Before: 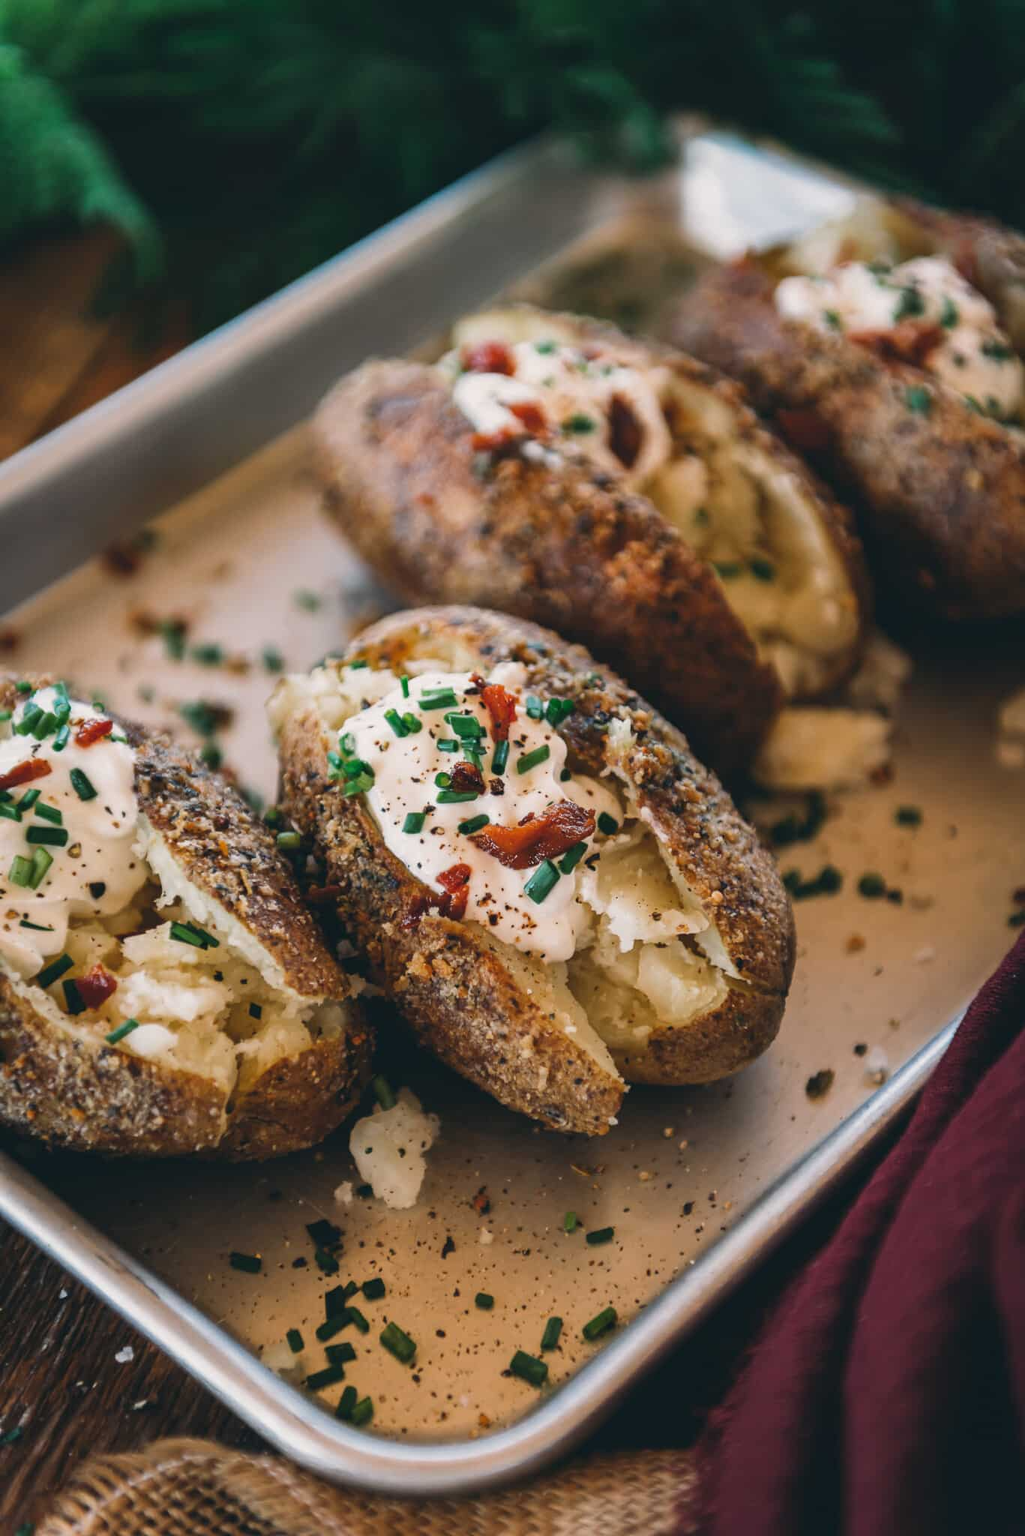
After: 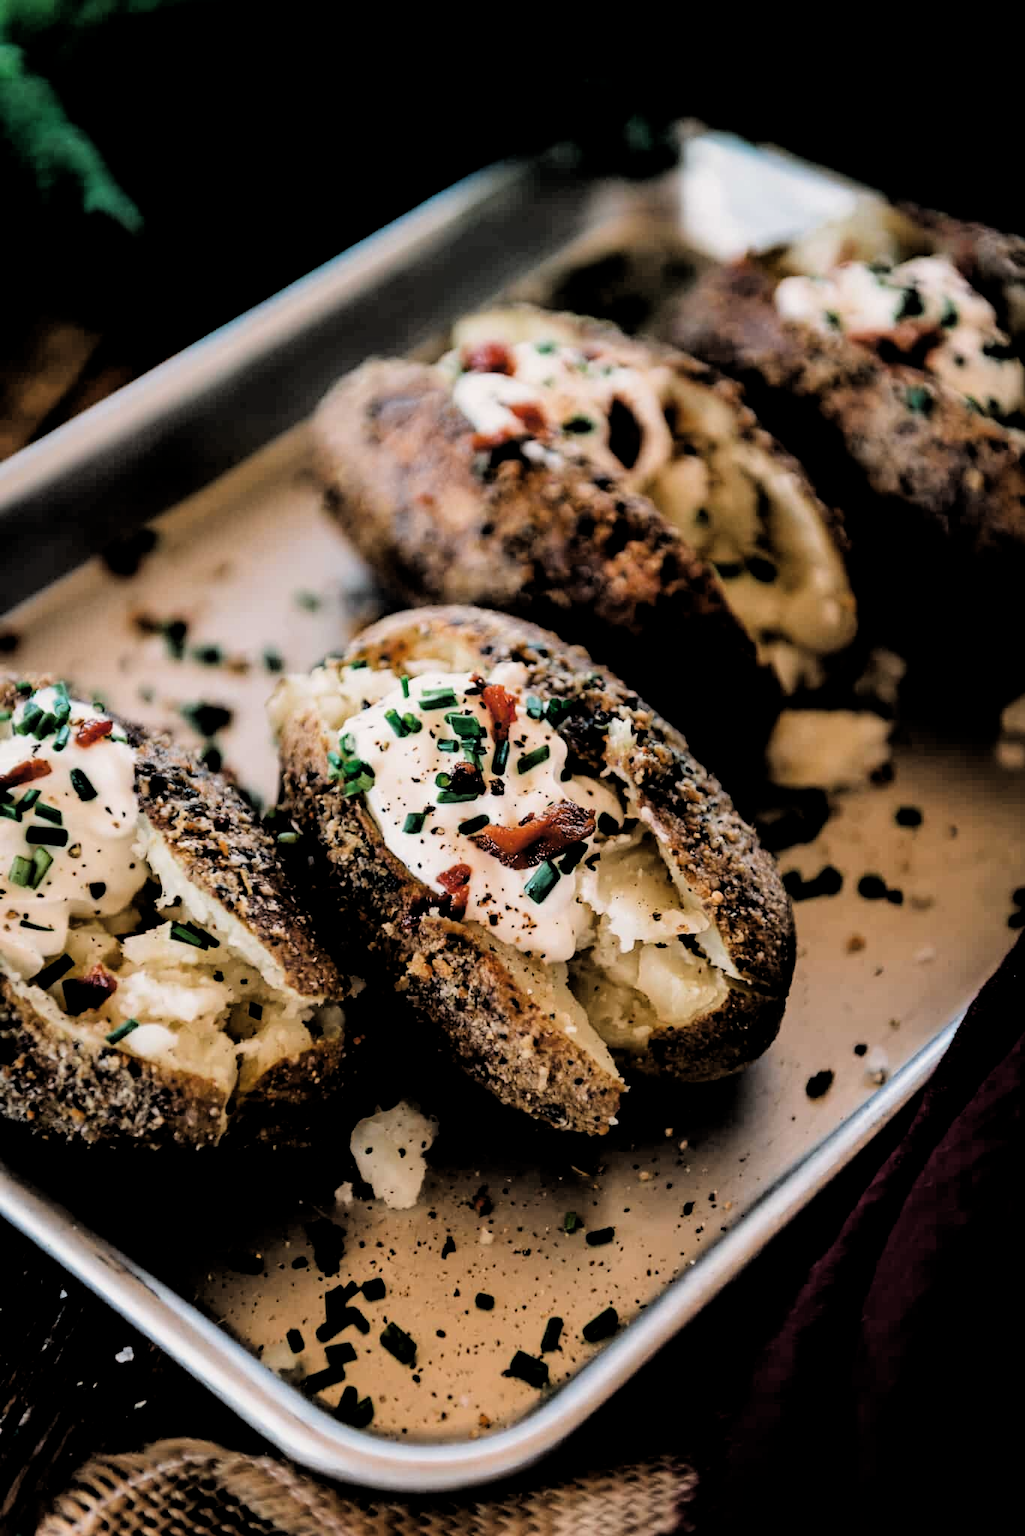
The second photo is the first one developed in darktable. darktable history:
exposure: exposure -0.053 EV, compensate highlight preservation false
filmic rgb: middle gray luminance 13.51%, black relative exposure -2.12 EV, white relative exposure 3.11 EV, target black luminance 0%, hardness 1.78, latitude 58.92%, contrast 1.737, highlights saturation mix 4.12%, shadows ↔ highlights balance -37.22%
